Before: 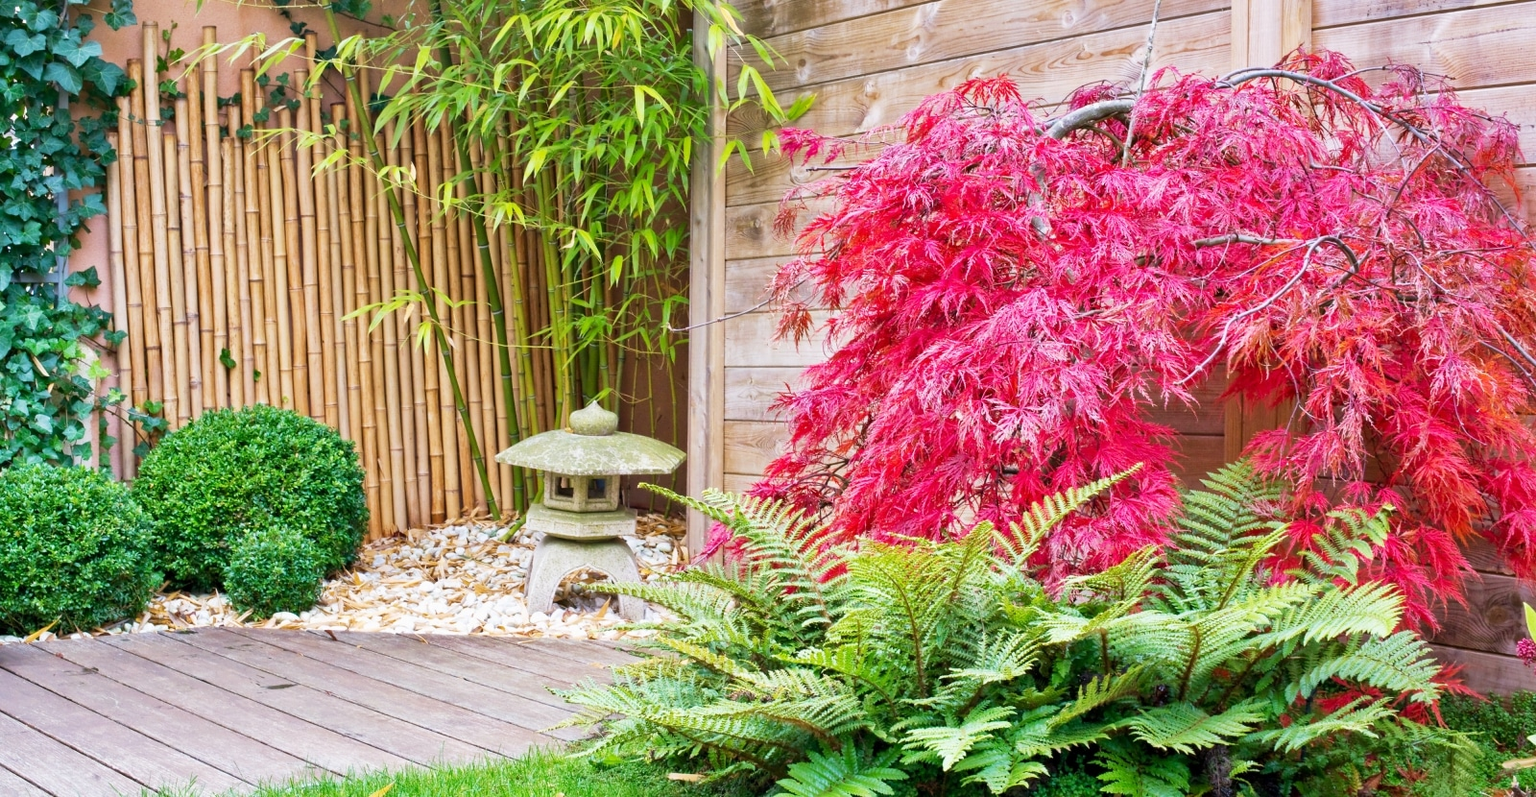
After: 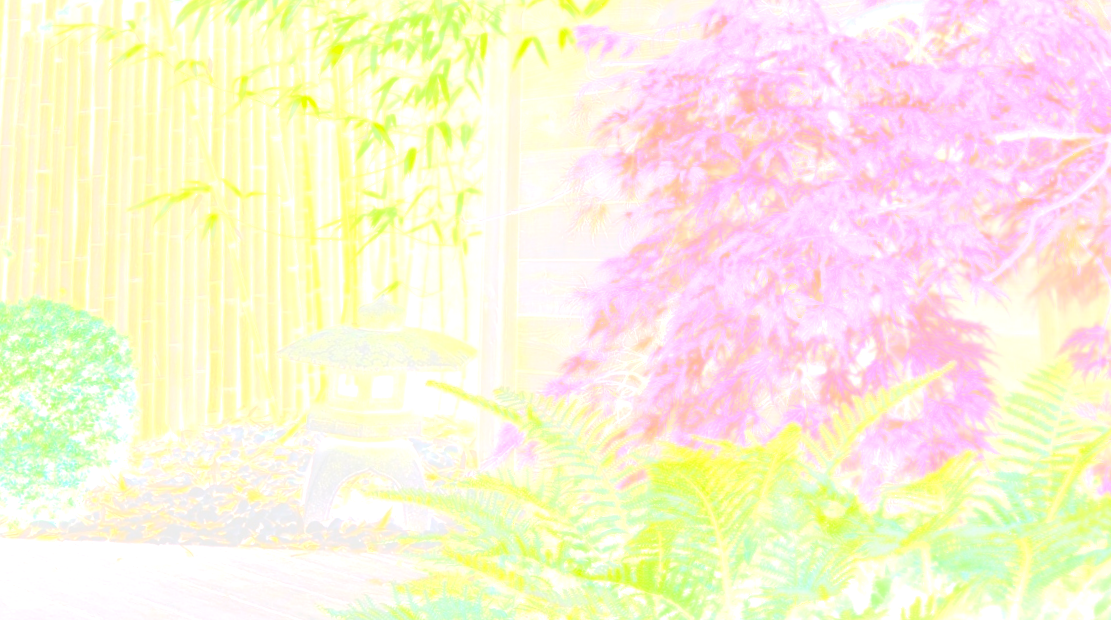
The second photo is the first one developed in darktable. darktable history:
crop and rotate: left 11.831%, top 11.346%, right 13.429%, bottom 13.899%
exposure: exposure 0.74 EV, compensate highlight preservation false
local contrast: on, module defaults
rotate and perspective: rotation 0.215°, lens shift (vertical) -0.139, crop left 0.069, crop right 0.939, crop top 0.002, crop bottom 0.996
bloom: size 70%, threshold 25%, strength 70%
